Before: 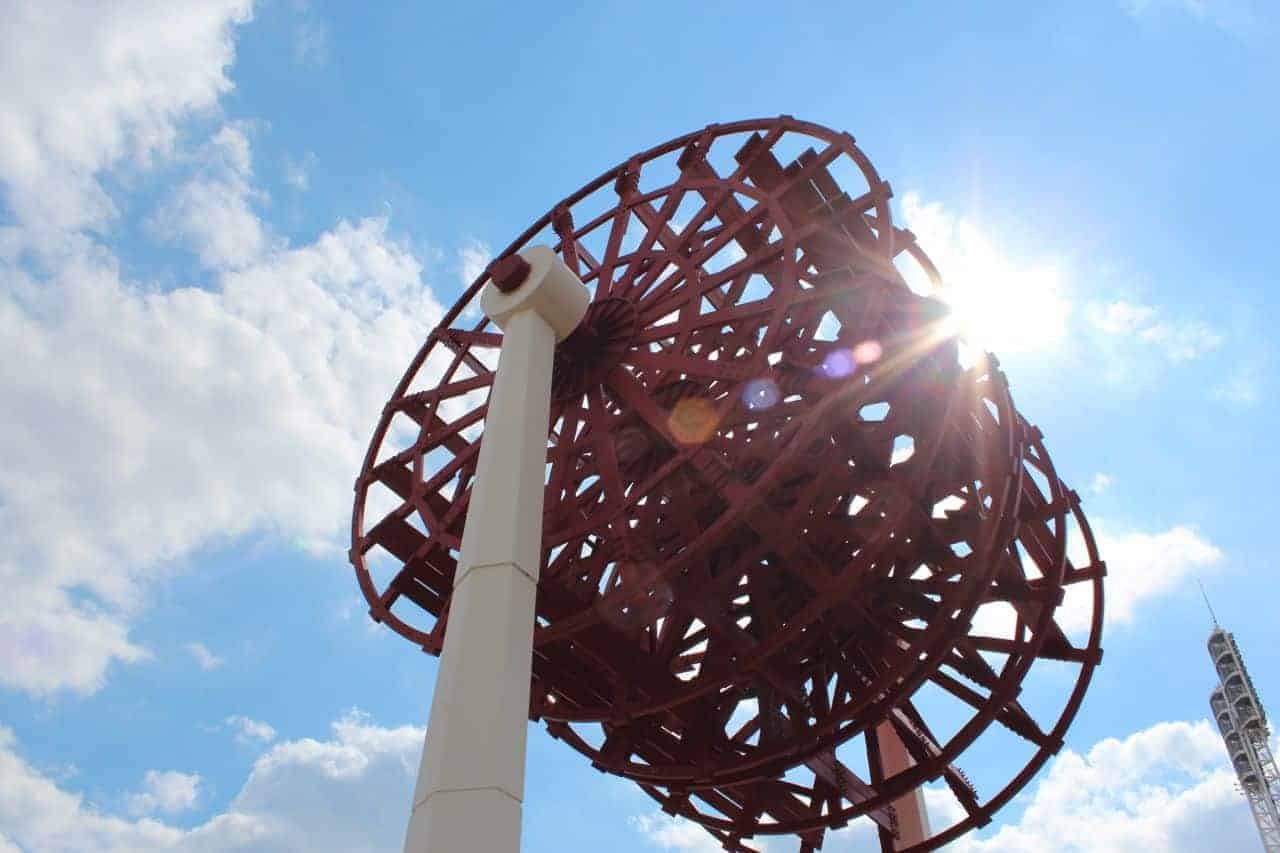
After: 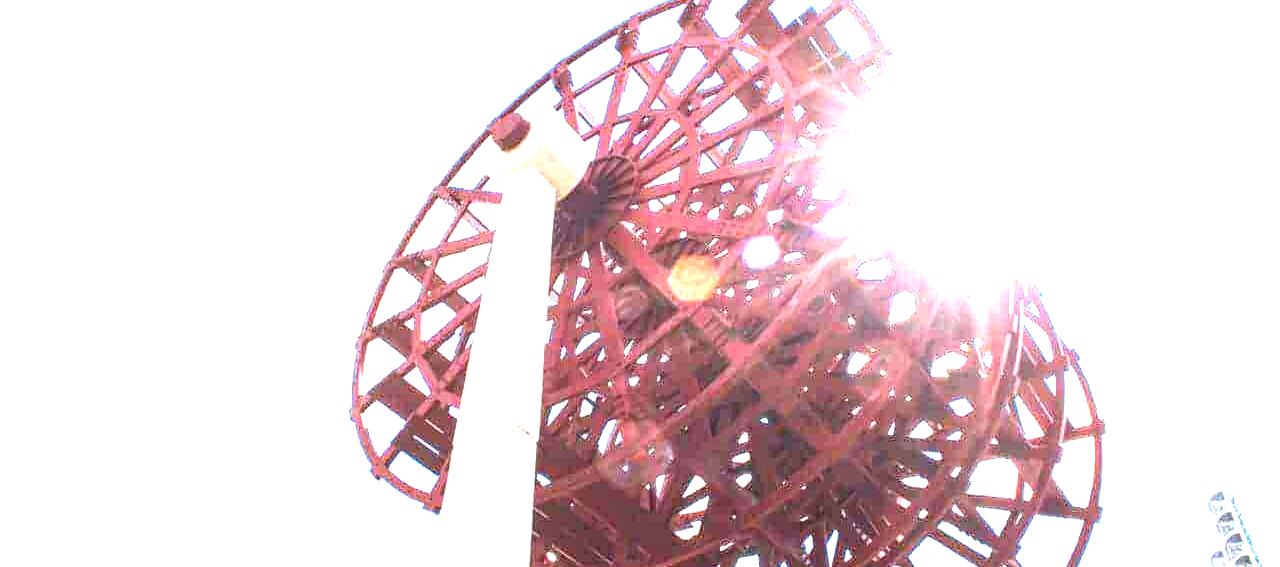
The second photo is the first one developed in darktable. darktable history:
crop: top 16.727%, bottom 16.727%
exposure: exposure 0.648 EV, compensate highlight preservation false
white balance: red 0.98, blue 1.034
levels: levels [0, 0.281, 0.562]
local contrast: on, module defaults
